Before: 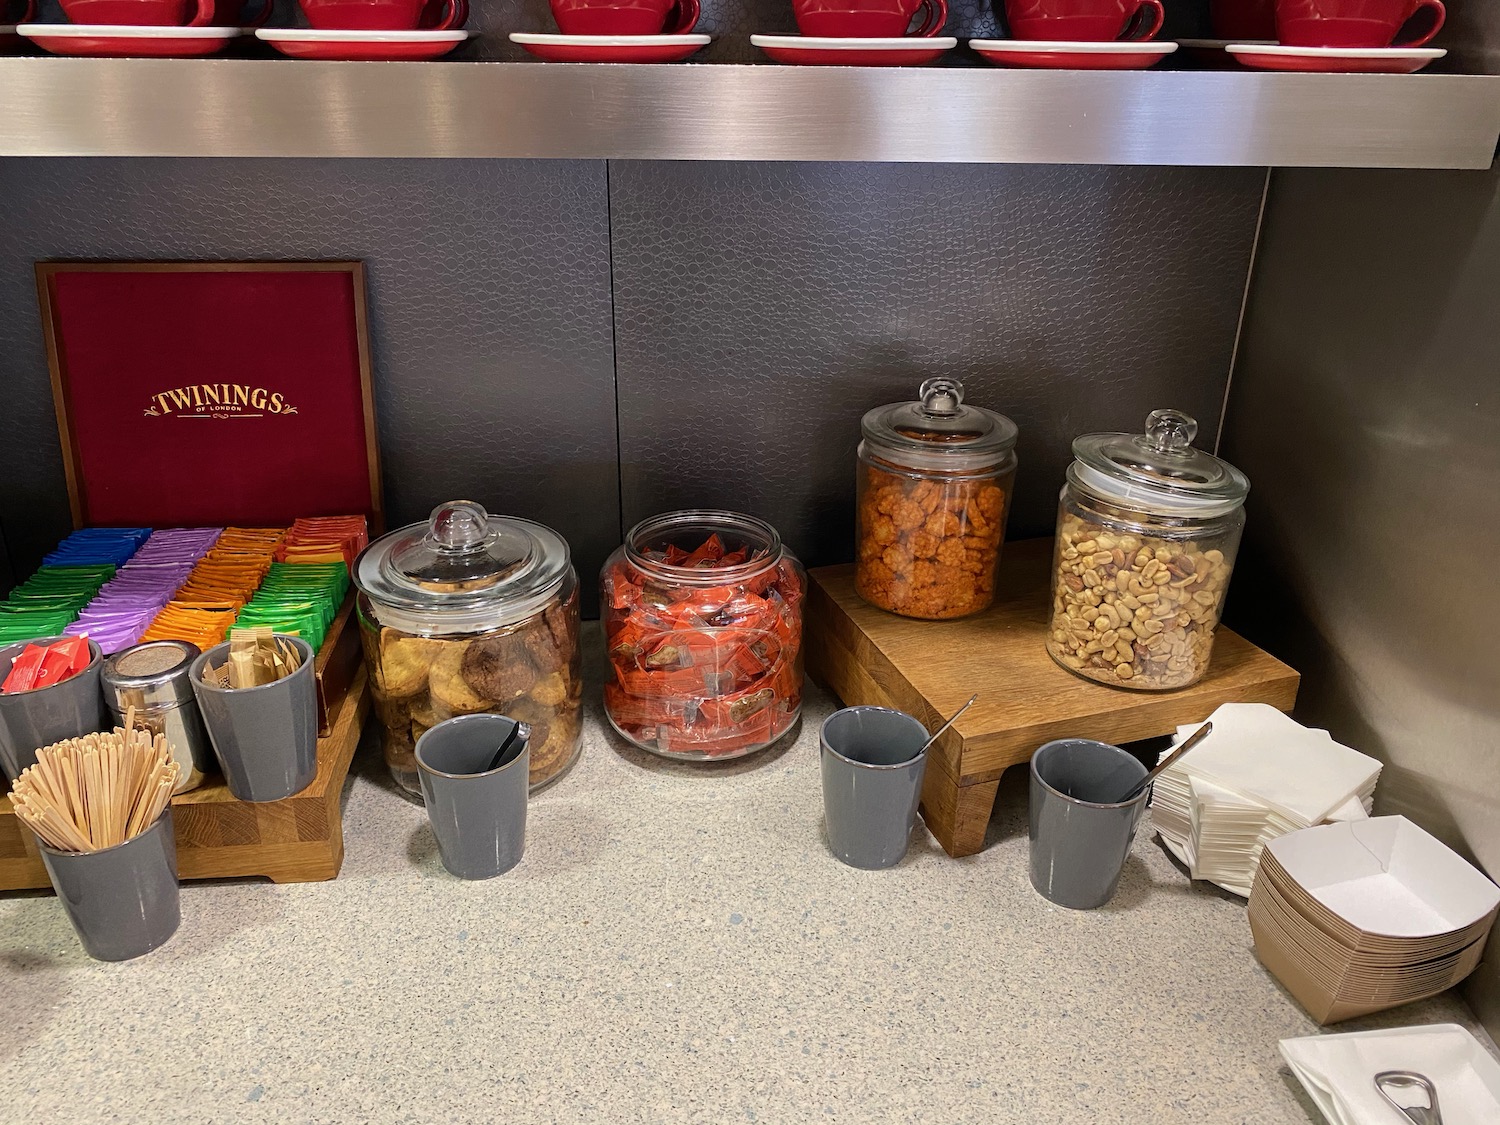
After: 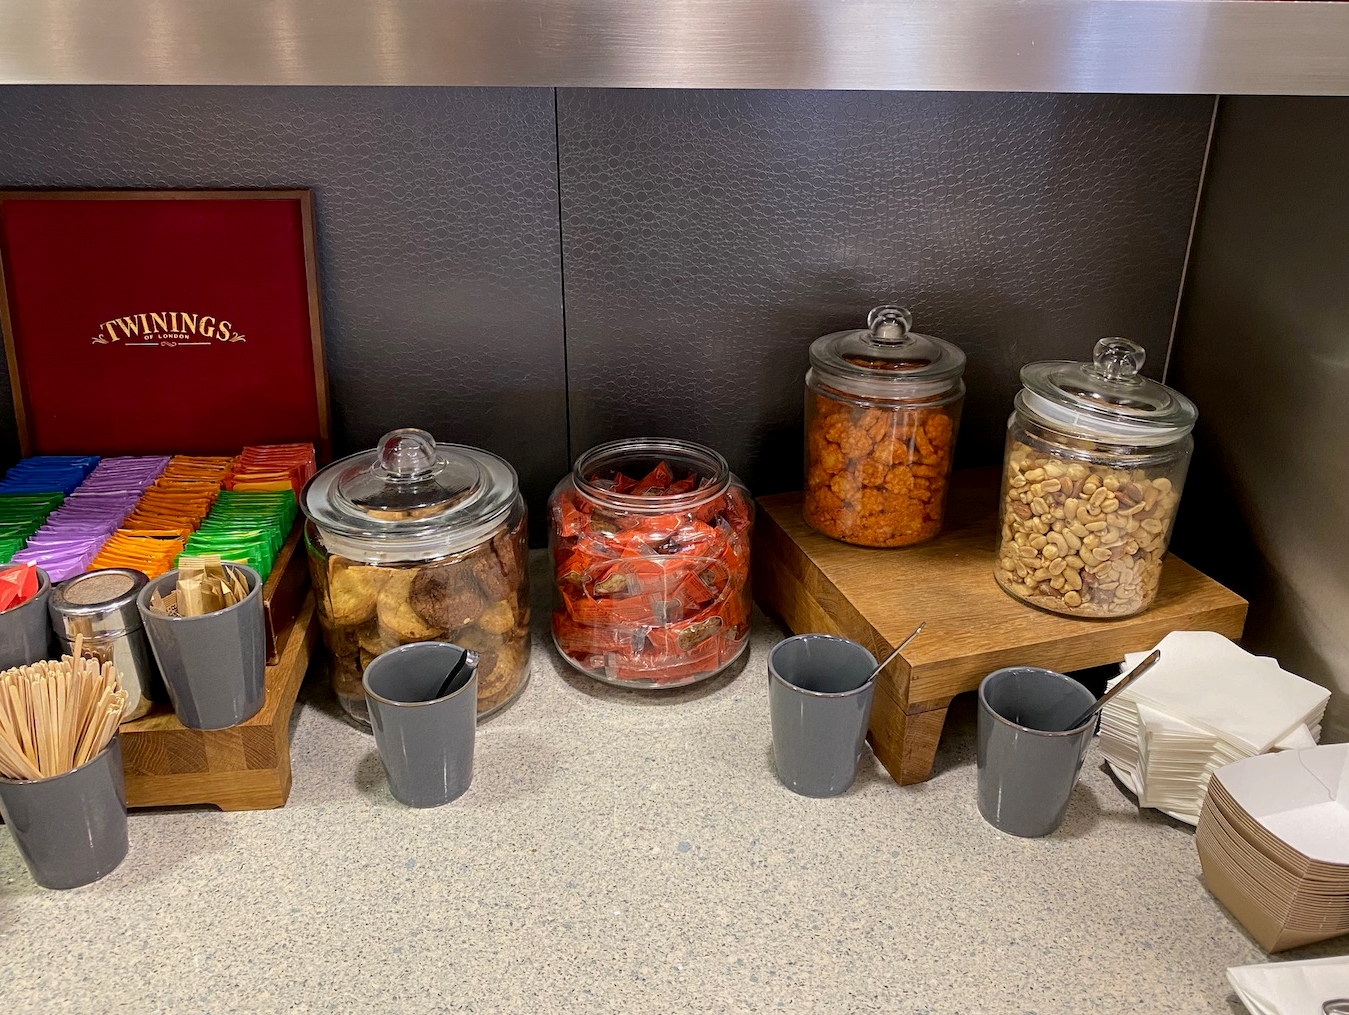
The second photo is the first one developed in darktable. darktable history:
crop: left 3.52%, top 6.425%, right 6.5%, bottom 3.305%
